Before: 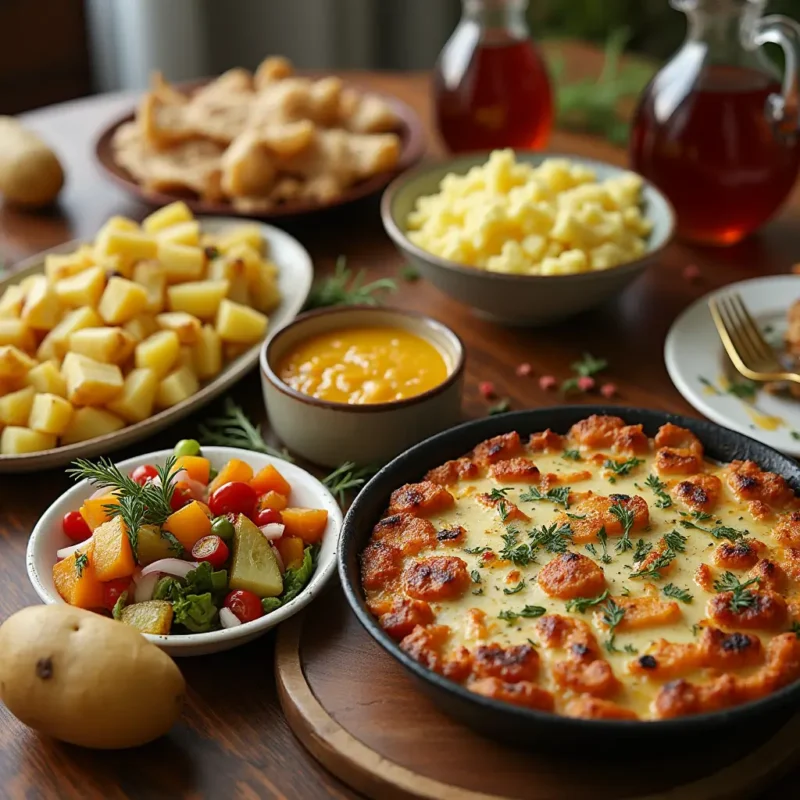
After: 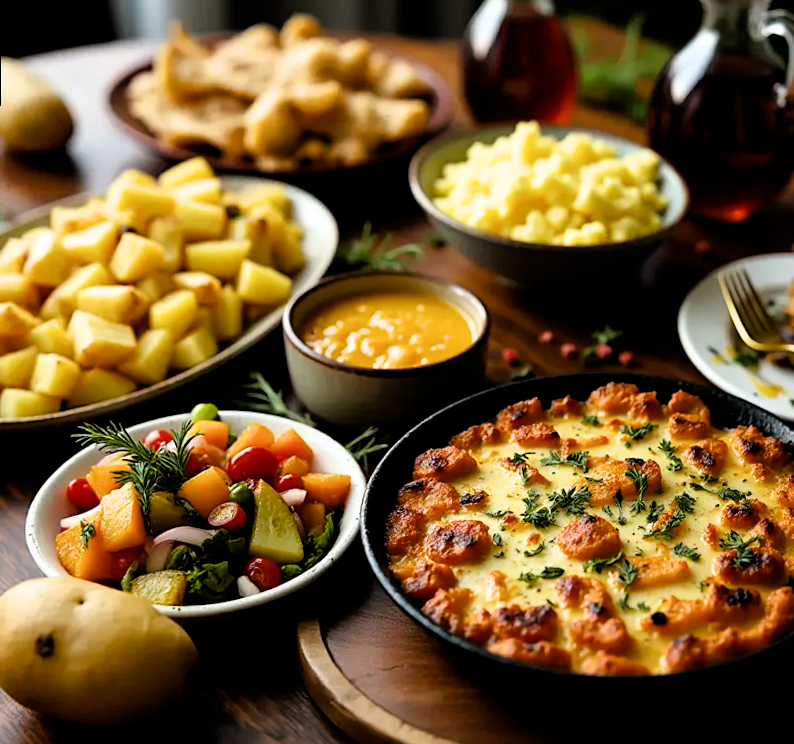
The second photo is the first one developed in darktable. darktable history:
color balance rgb: perceptual saturation grading › global saturation 25%, global vibrance 20%
rotate and perspective: rotation 0.679°, lens shift (horizontal) 0.136, crop left 0.009, crop right 0.991, crop top 0.078, crop bottom 0.95
filmic rgb: black relative exposure -3.57 EV, white relative exposure 2.29 EV, hardness 3.41
